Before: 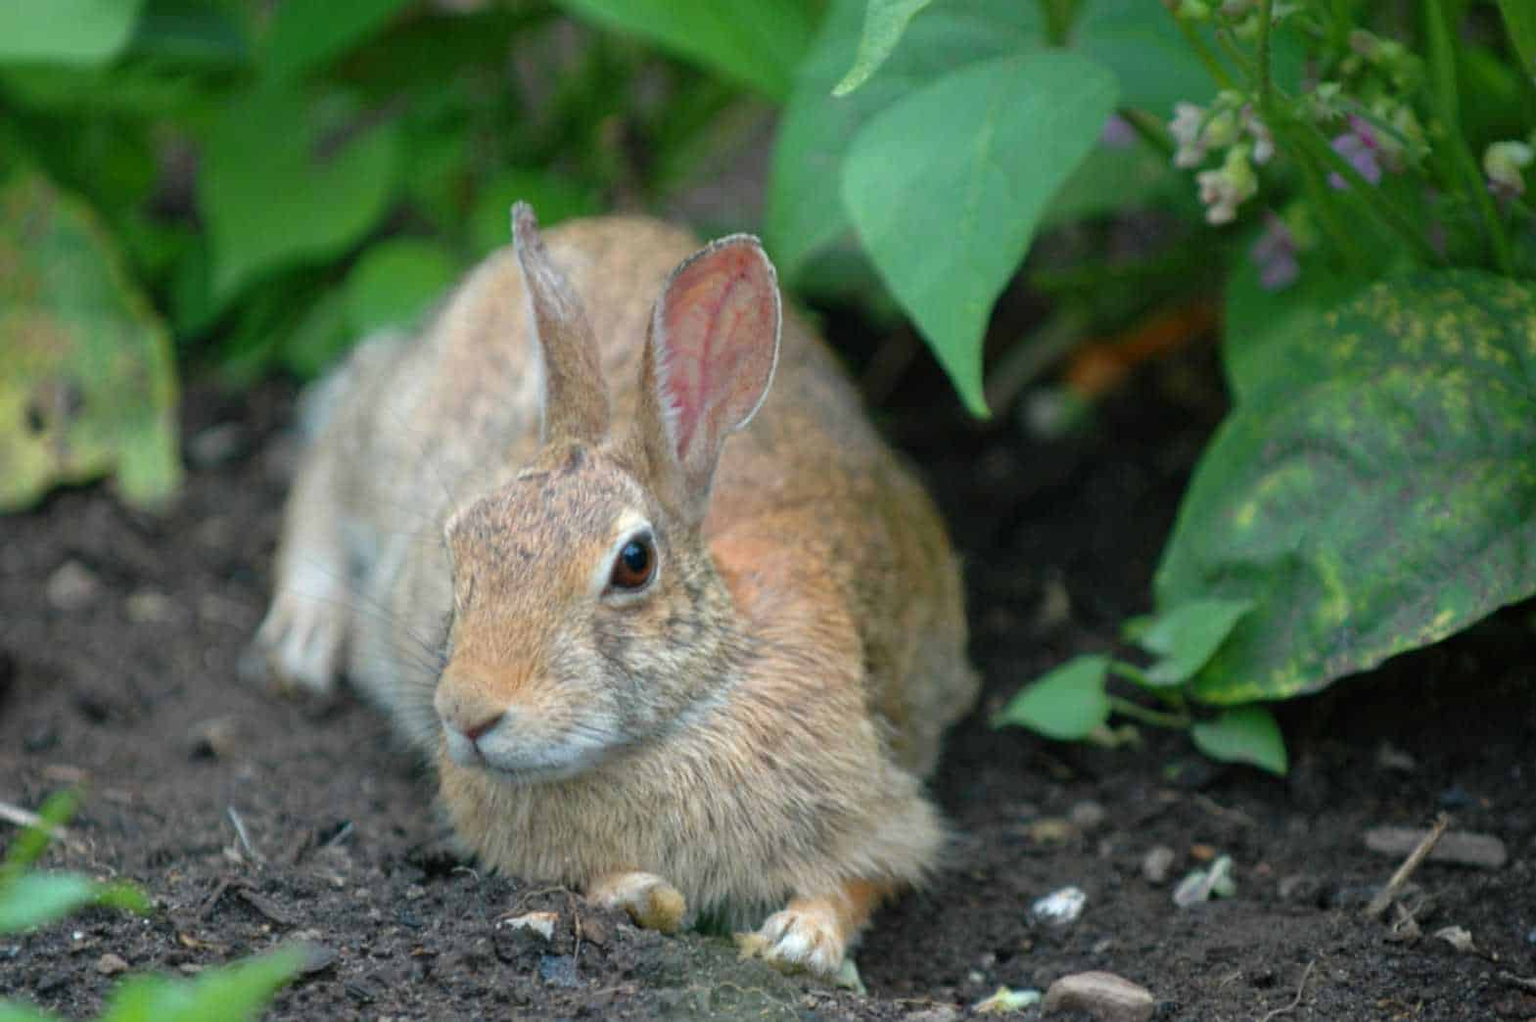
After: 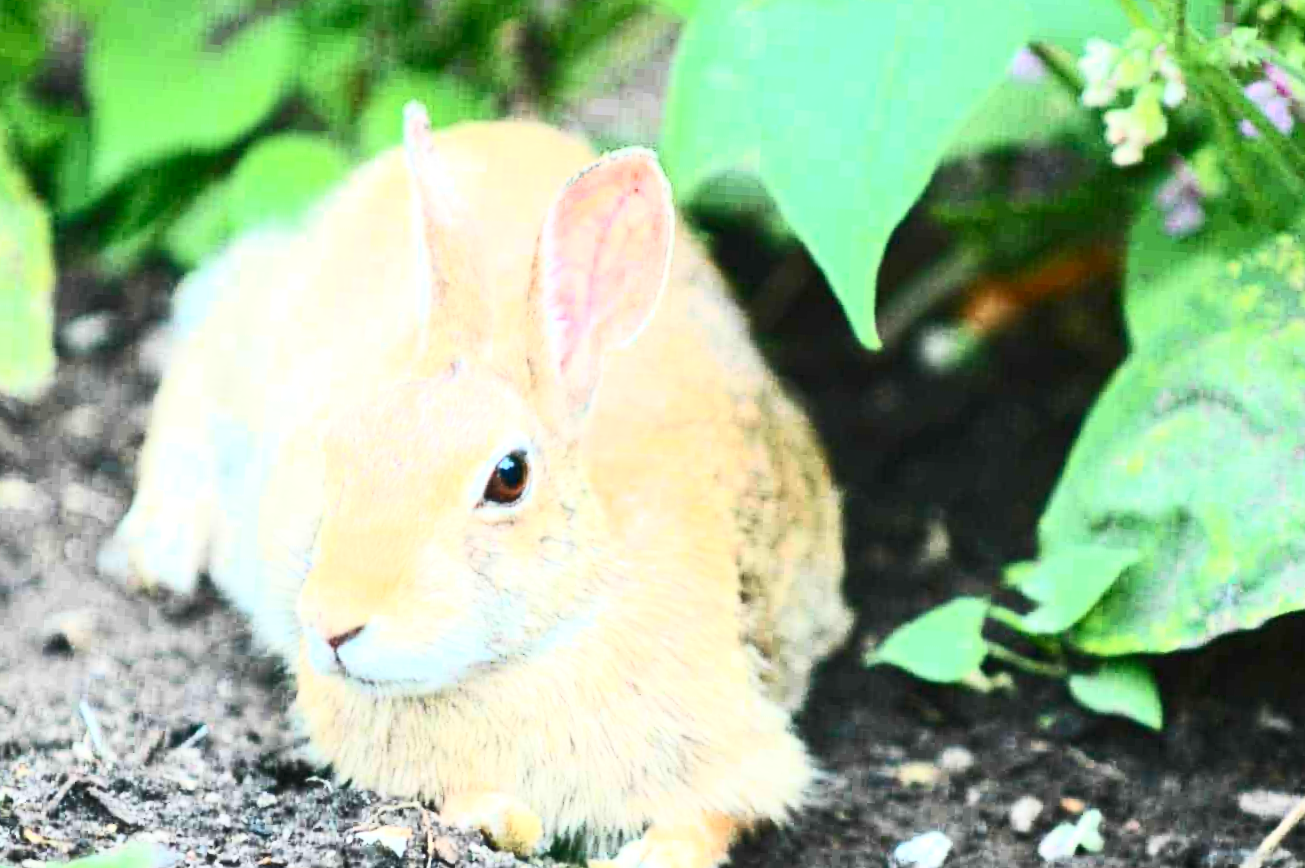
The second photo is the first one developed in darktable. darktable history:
crop and rotate: angle -3.27°, left 5.211%, top 5.211%, right 4.607%, bottom 4.607%
exposure: black level correction 0, exposure 1.3 EV, compensate exposure bias true, compensate highlight preservation false
contrast brightness saturation: contrast 0.62, brightness 0.34, saturation 0.14
tone equalizer: on, module defaults
